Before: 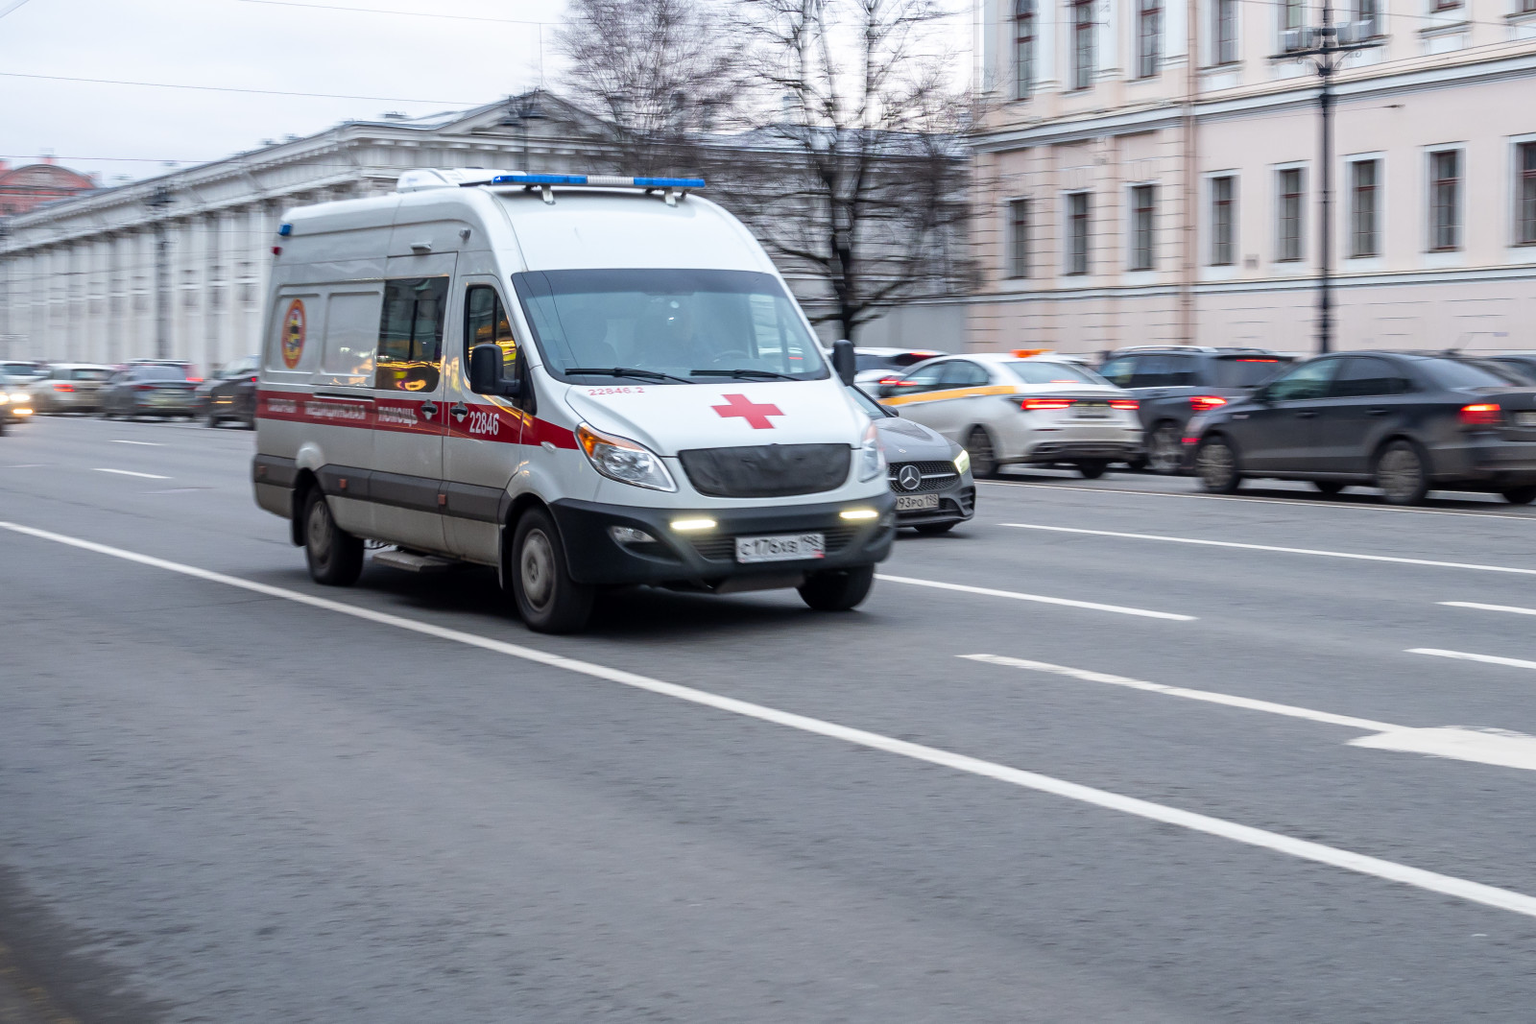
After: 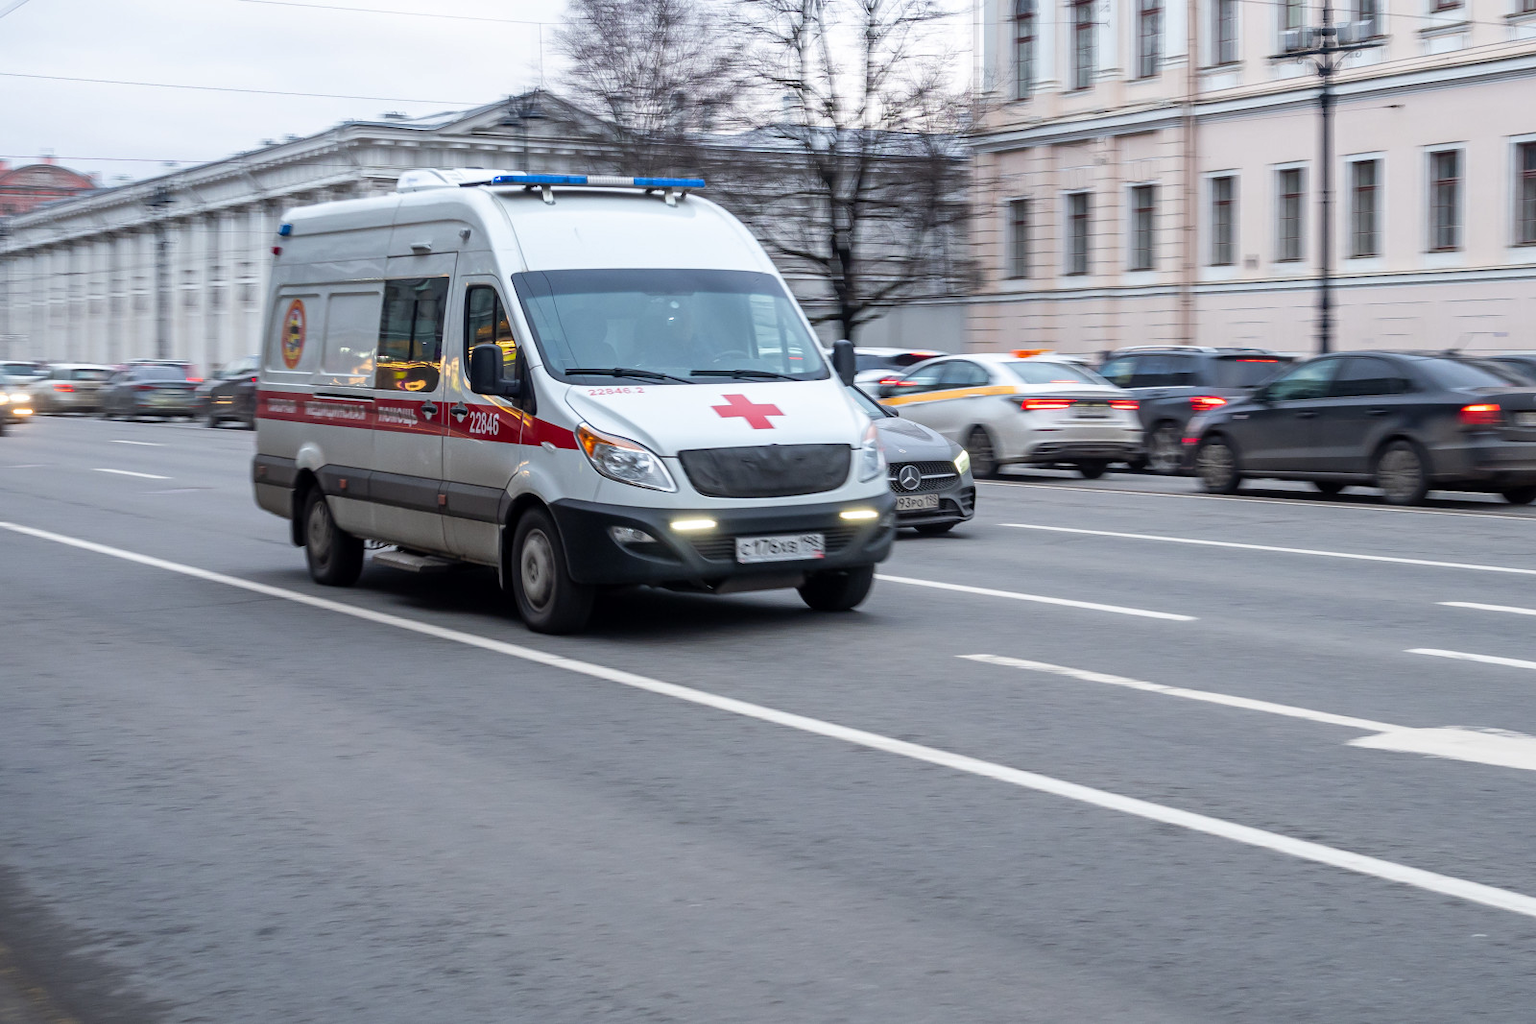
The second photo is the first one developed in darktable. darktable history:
shadows and highlights: shadows 36.95, highlights -28.07, soften with gaussian
